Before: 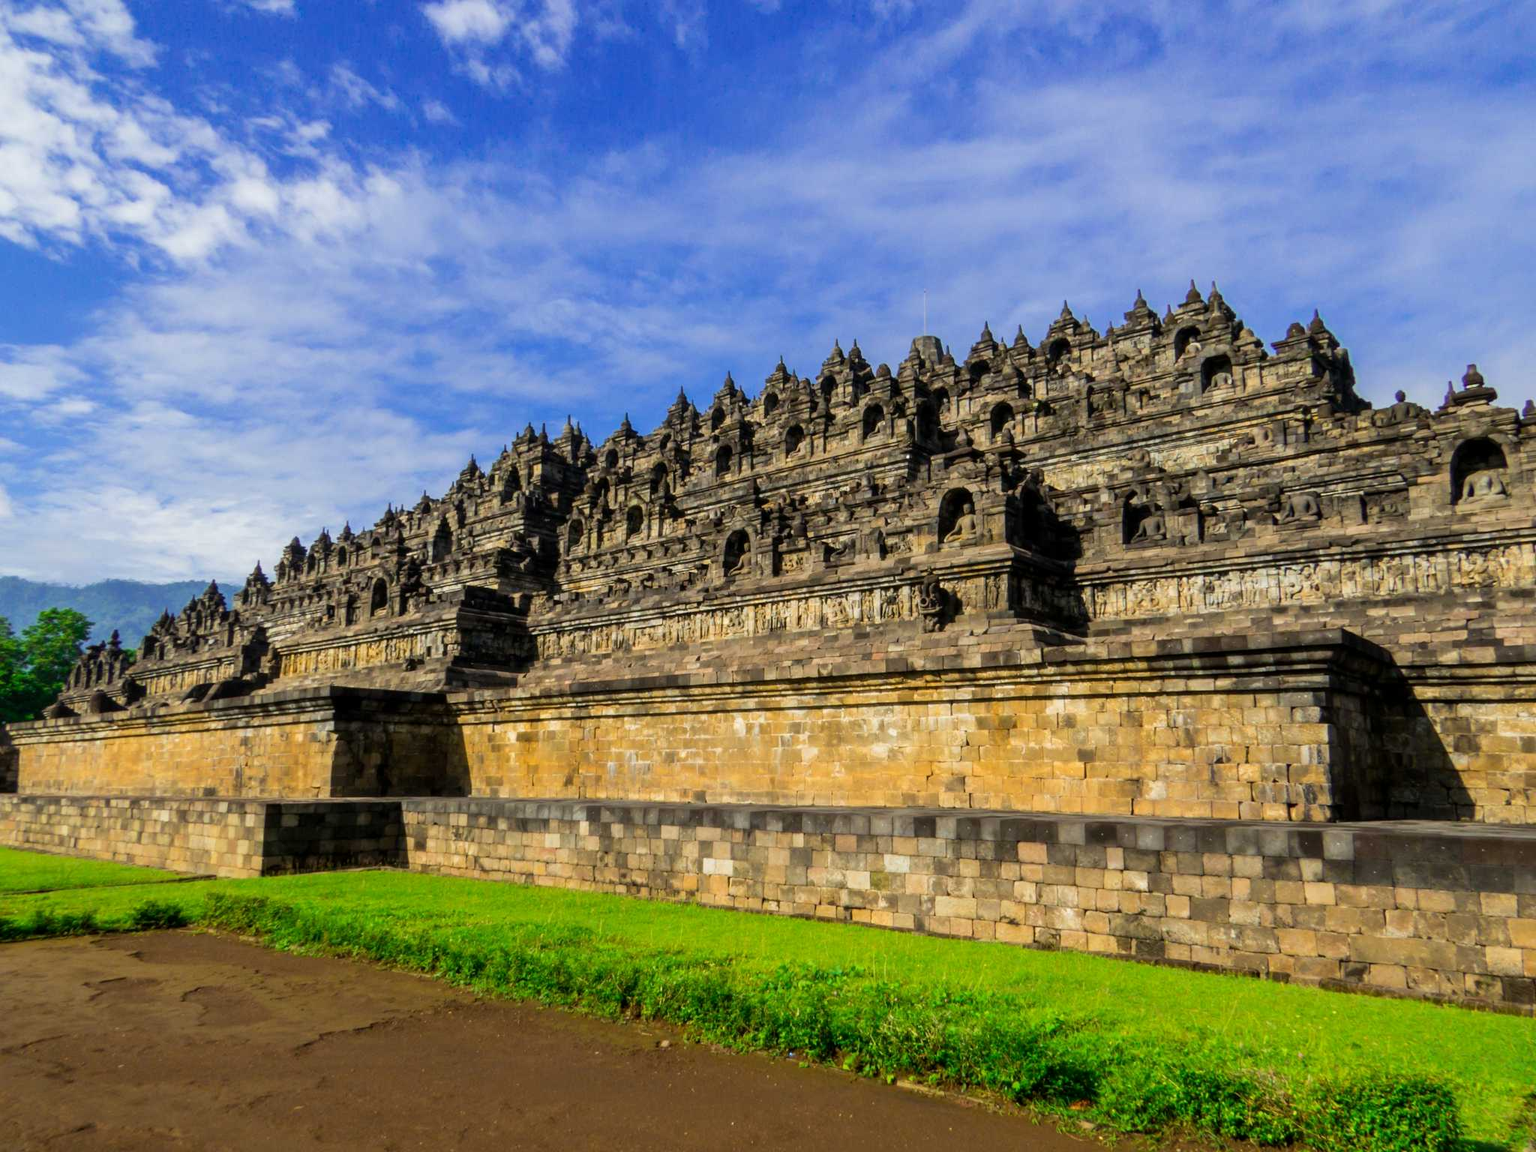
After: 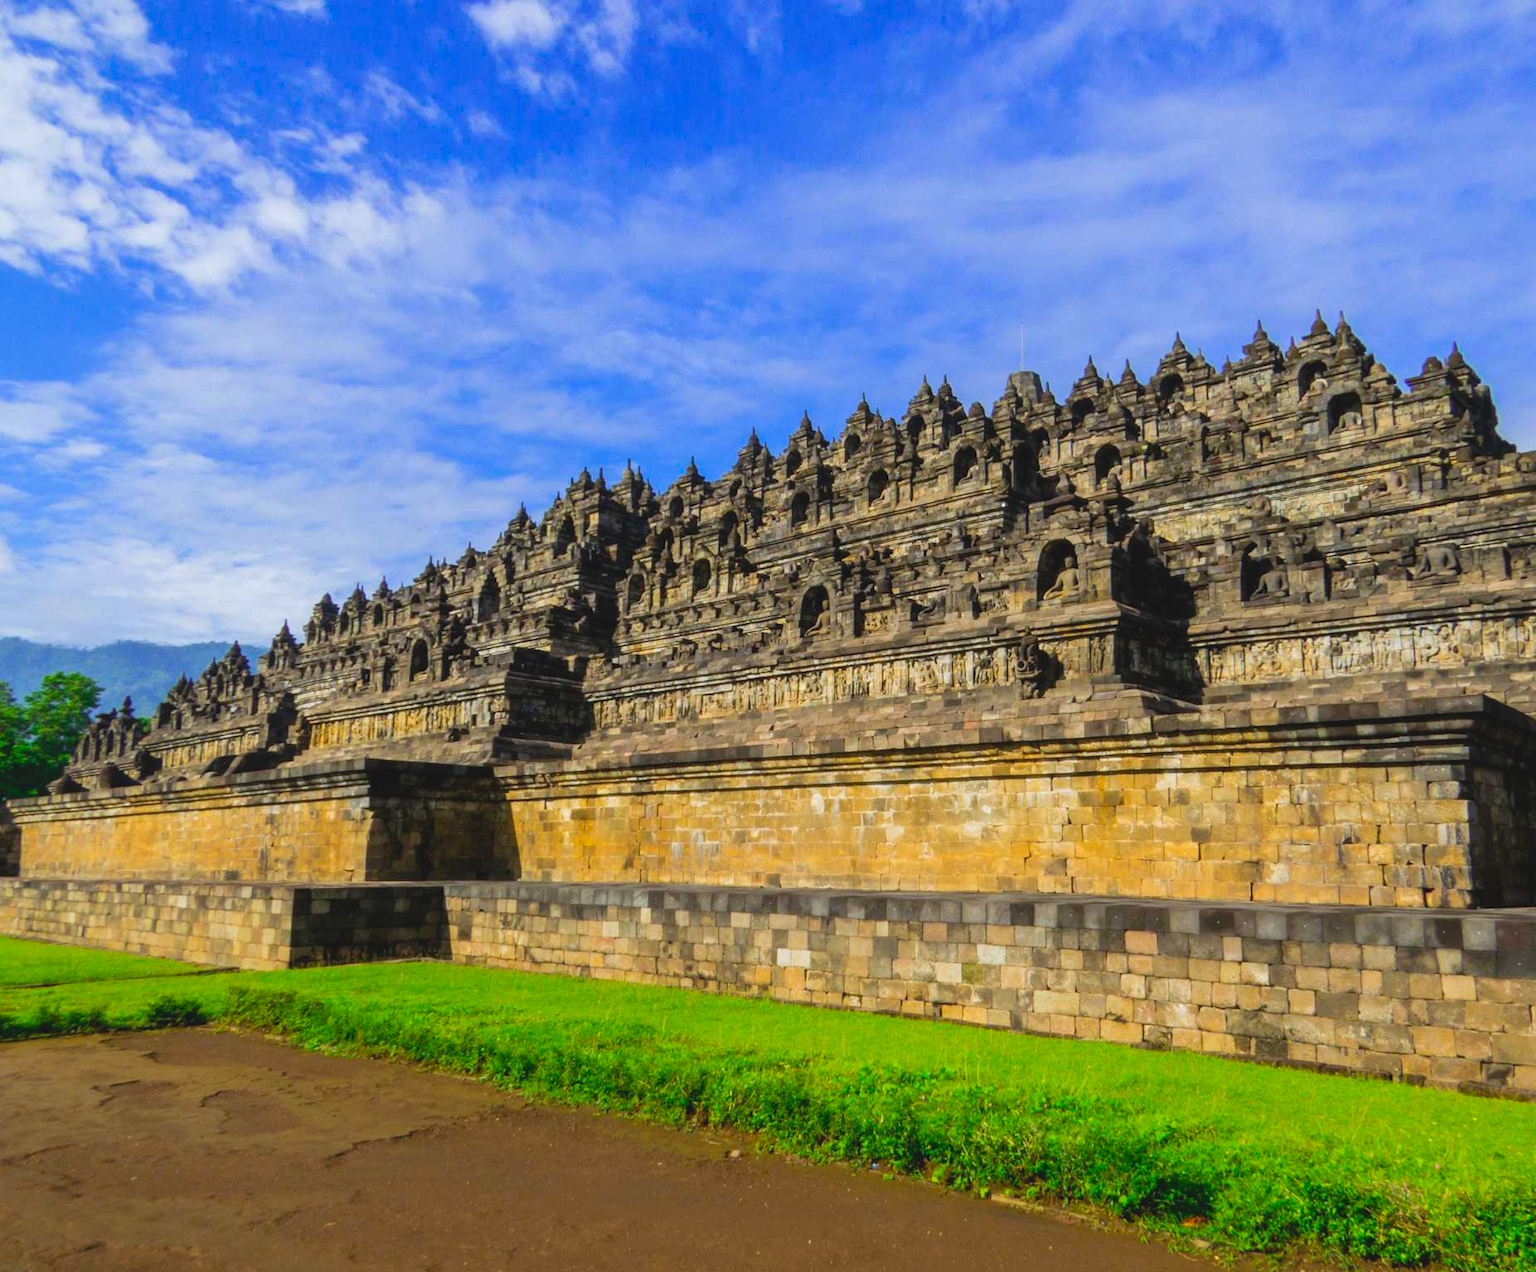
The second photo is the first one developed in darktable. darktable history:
white balance: red 0.983, blue 1.036
crop: right 9.509%, bottom 0.031%
lowpass: radius 0.1, contrast 0.85, saturation 1.1, unbound 0
exposure: exposure 0.2 EV, compensate highlight preservation false
